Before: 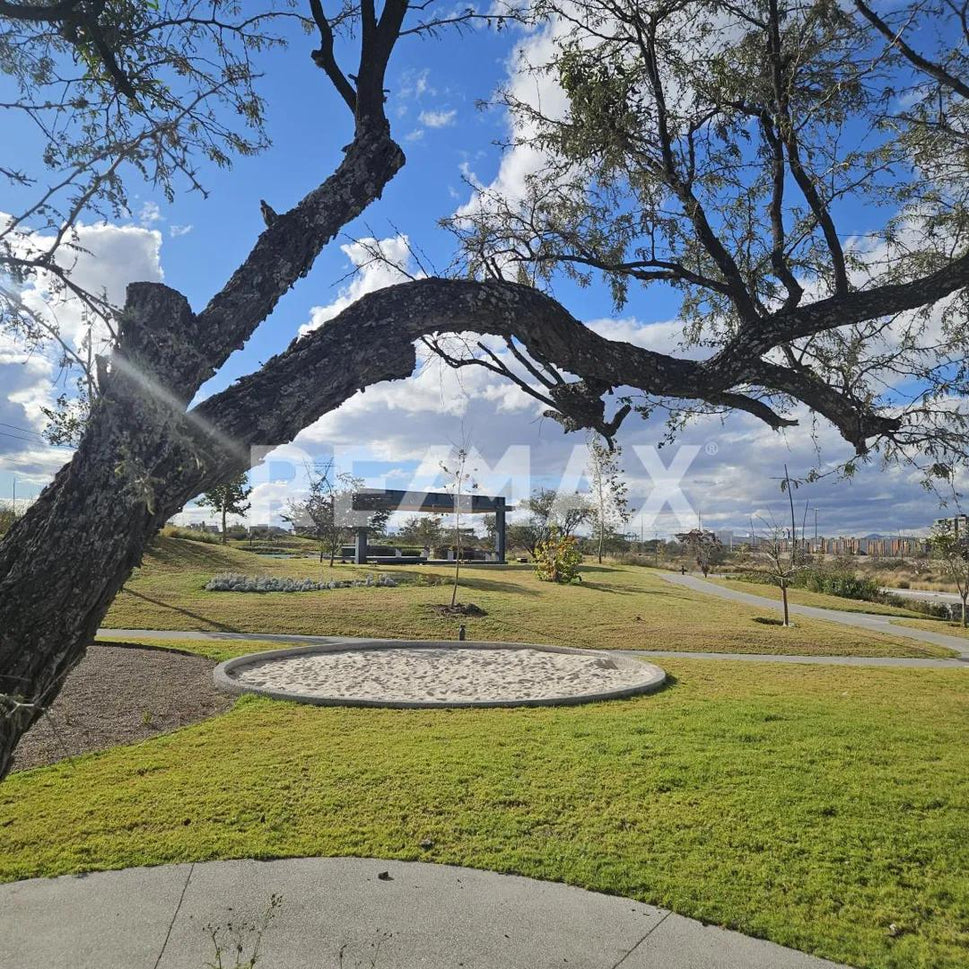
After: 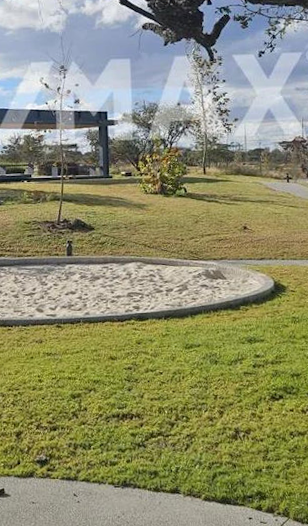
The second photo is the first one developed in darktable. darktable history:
crop: left 40.878%, top 39.176%, right 25.993%, bottom 3.081%
white balance: emerald 1
rotate and perspective: rotation -2.12°, lens shift (vertical) 0.009, lens shift (horizontal) -0.008, automatic cropping original format, crop left 0.036, crop right 0.964, crop top 0.05, crop bottom 0.959
